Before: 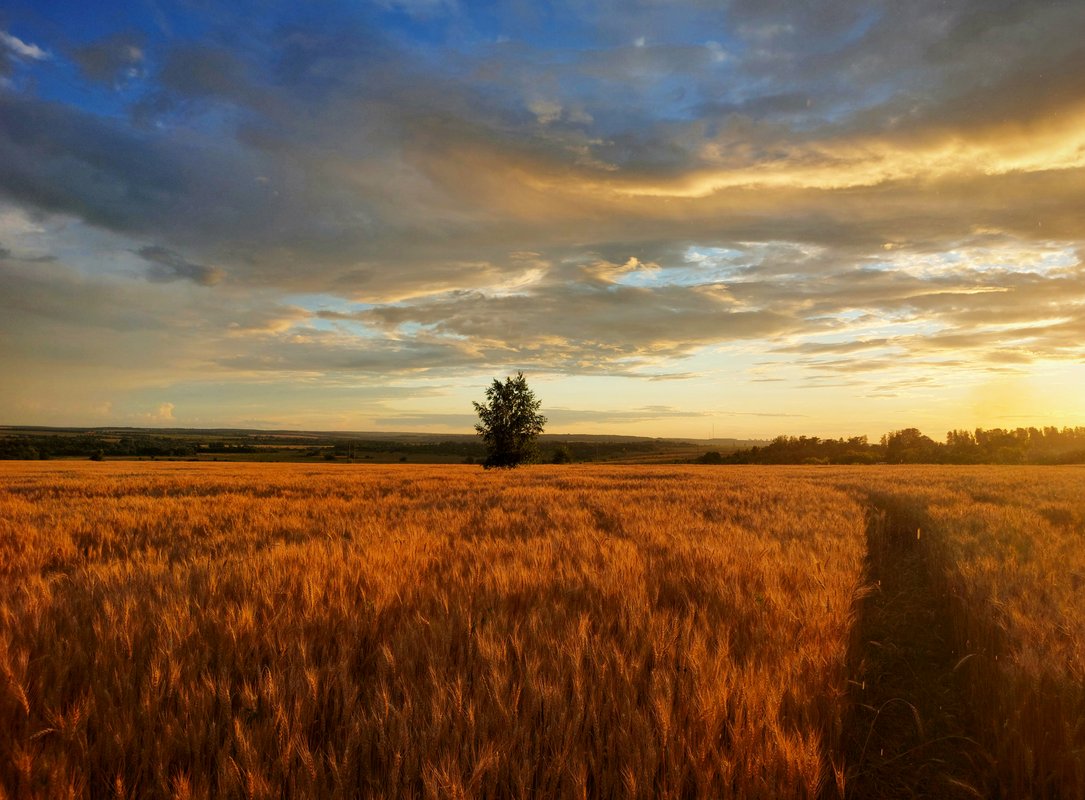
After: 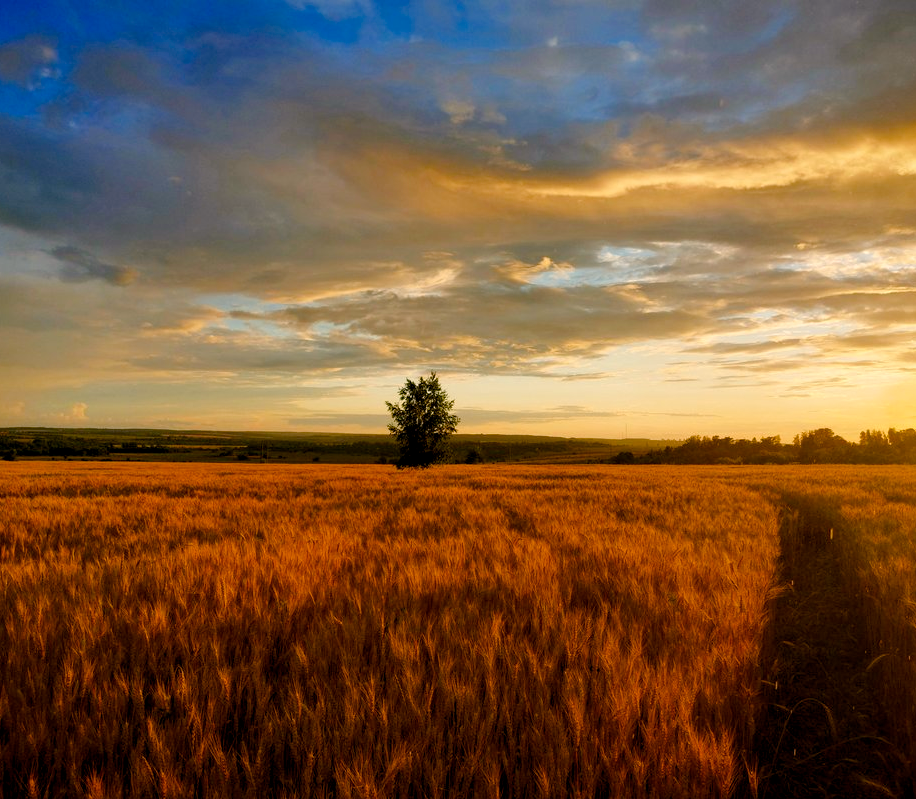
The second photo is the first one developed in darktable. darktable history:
color balance rgb: highlights gain › chroma 2.976%, highlights gain › hue 60.11°, global offset › luminance -0.476%, linear chroma grading › global chroma 1.146%, linear chroma grading › mid-tones -0.615%, perceptual saturation grading › global saturation 20%, perceptual saturation grading › highlights -25.432%, perceptual saturation grading › shadows 49.938%
crop: left 8.056%, right 7.461%
